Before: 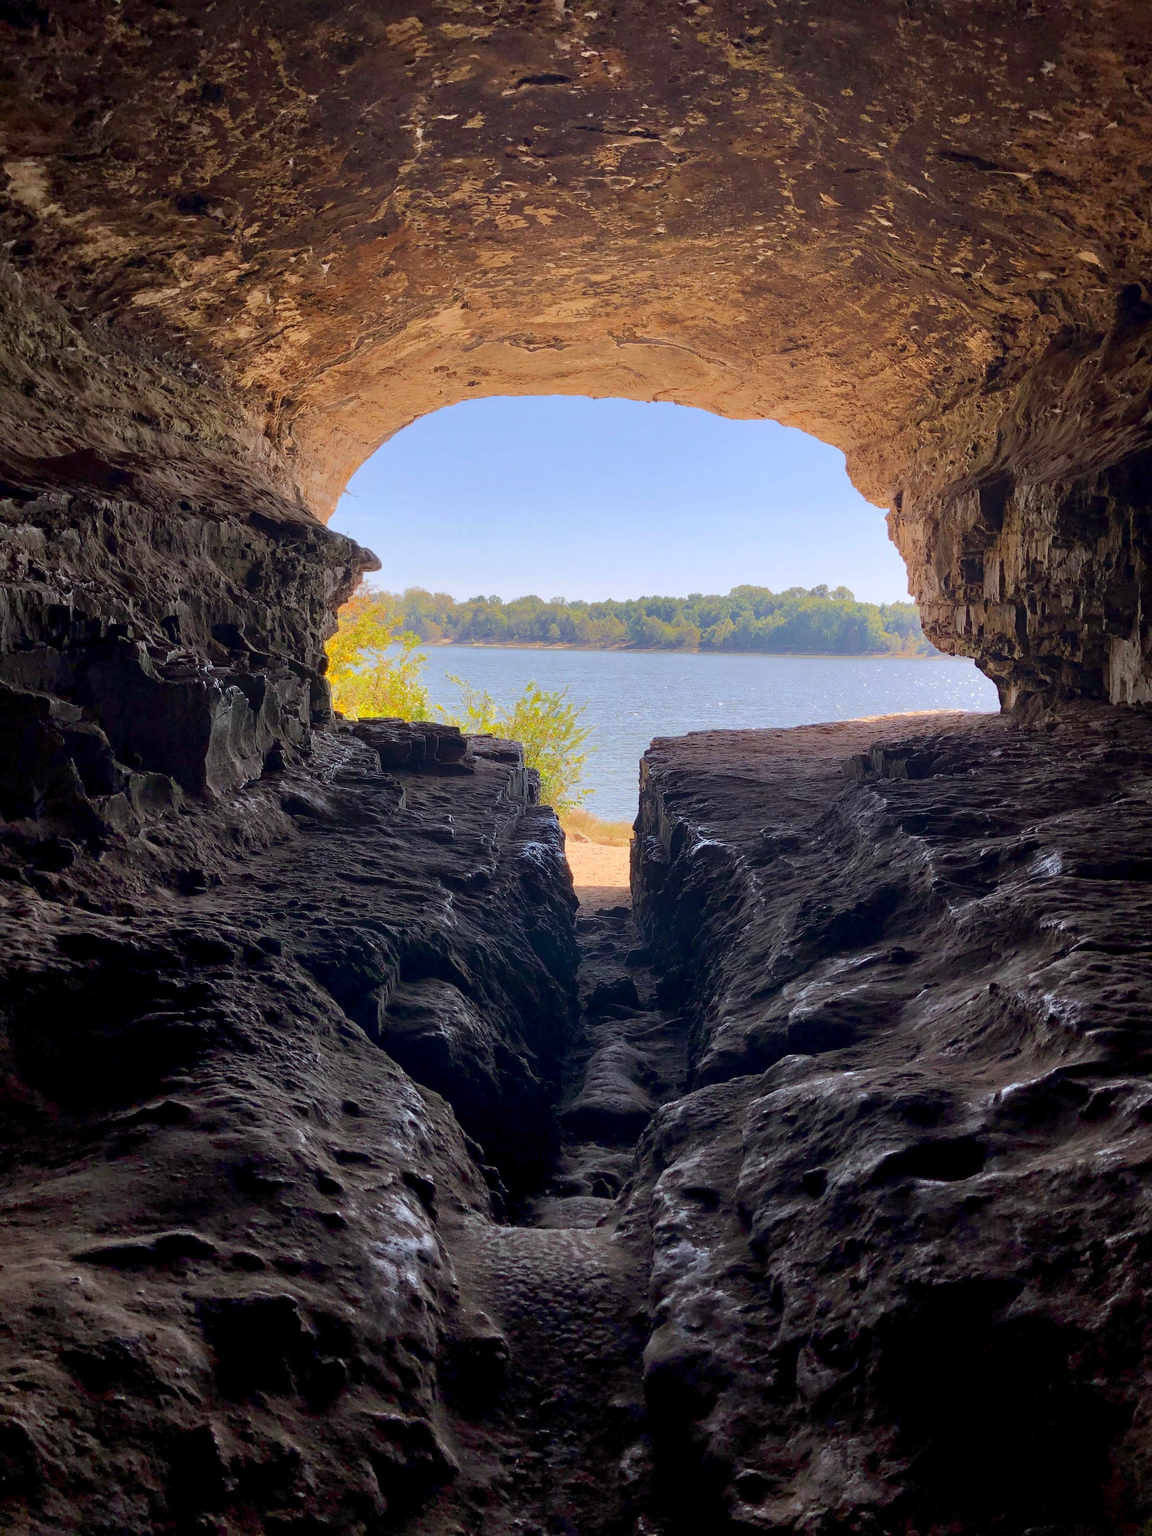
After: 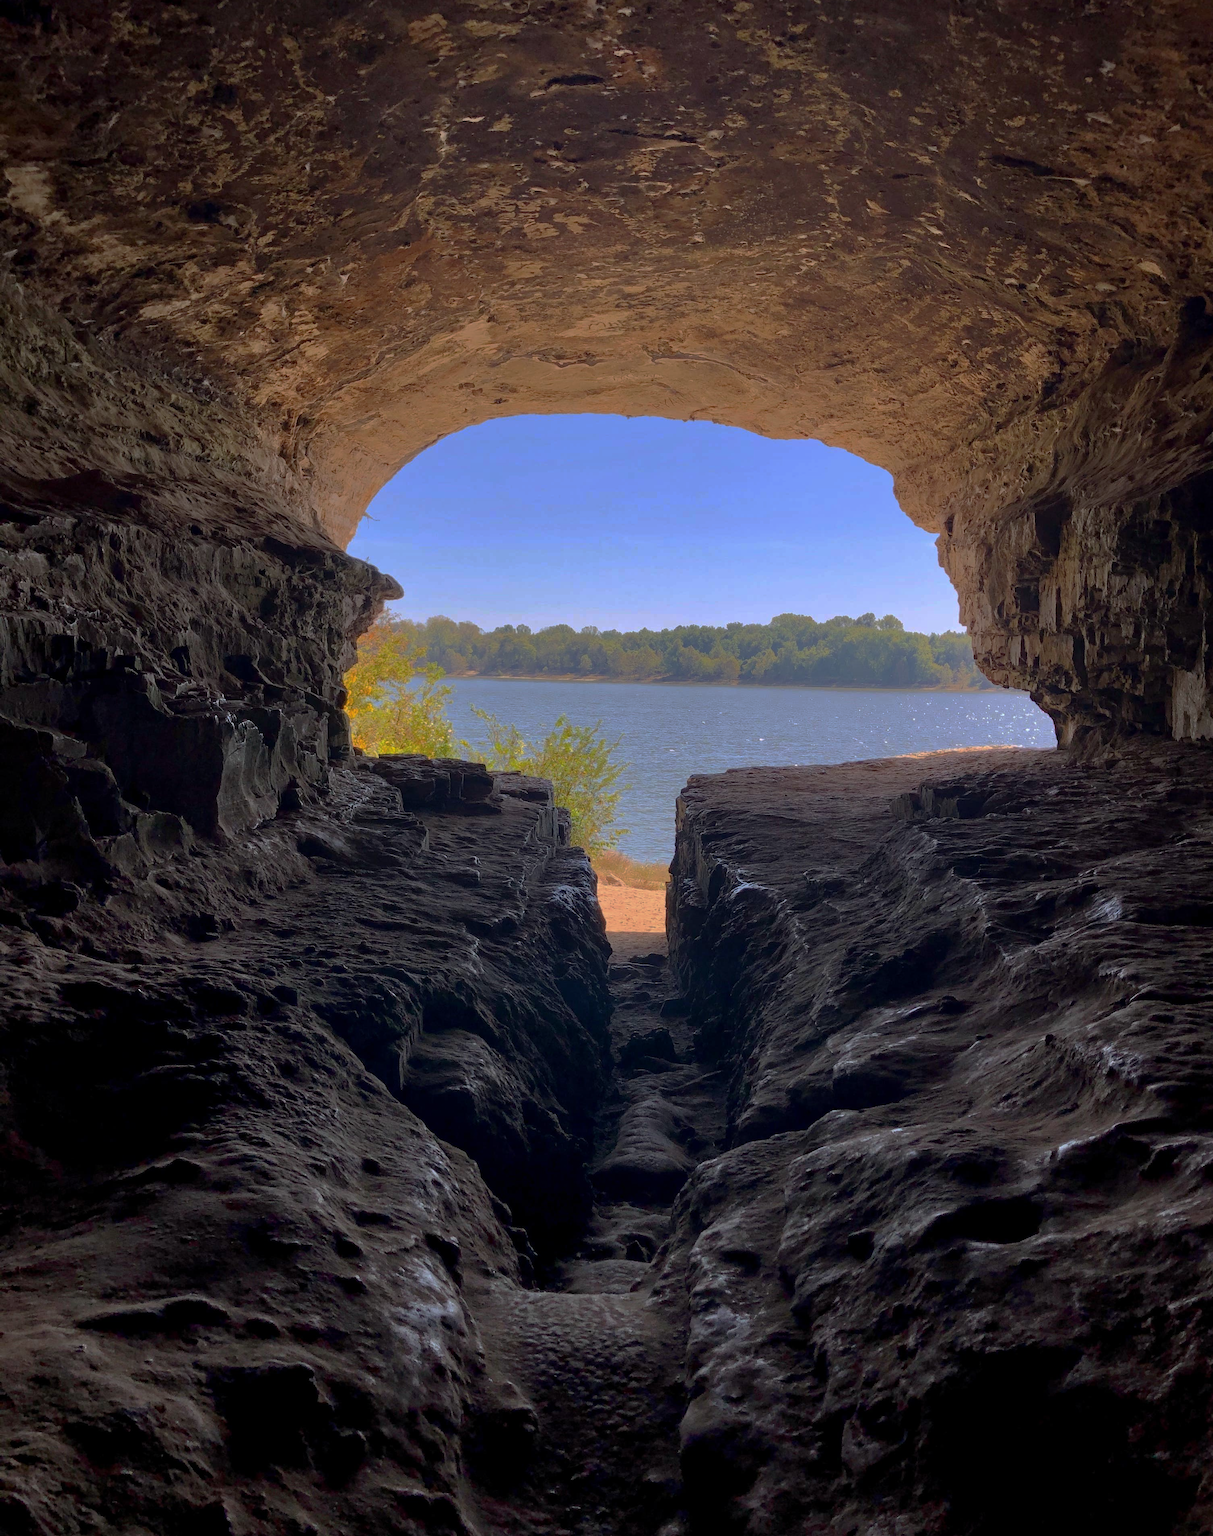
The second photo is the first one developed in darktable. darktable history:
crop: top 0.276%, right 0.259%, bottom 5.035%
base curve: curves: ch0 [(0, 0) (0.826, 0.587) (1, 1)], preserve colors none
